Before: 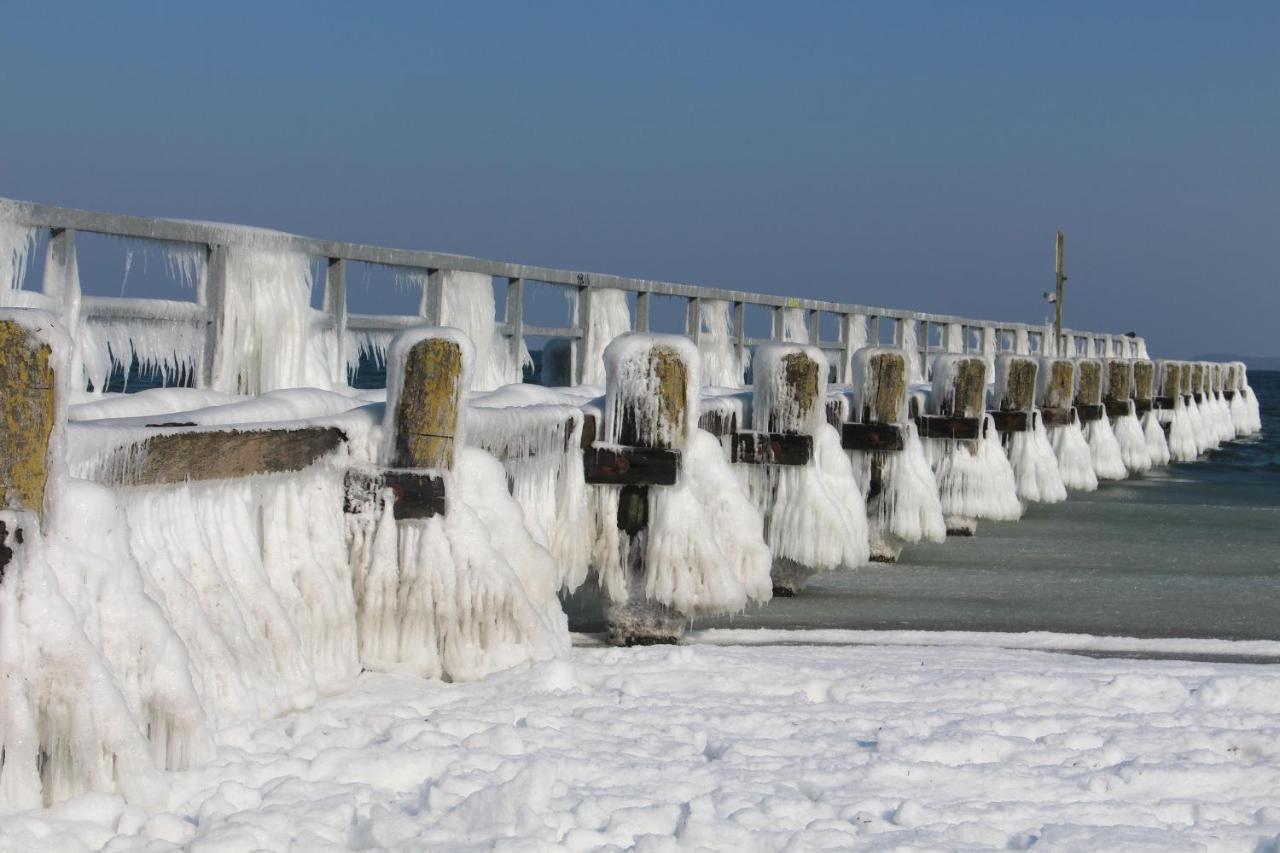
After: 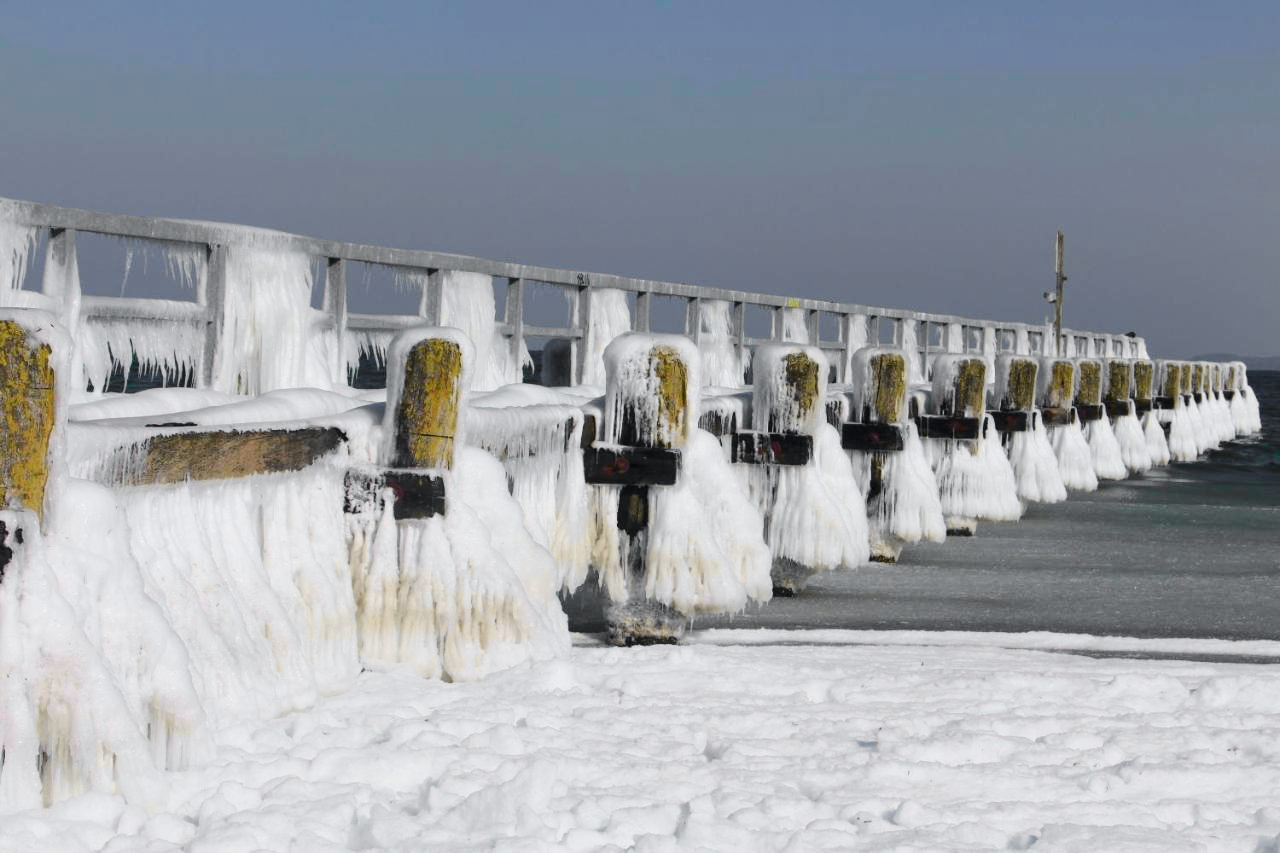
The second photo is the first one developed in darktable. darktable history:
tone curve: curves: ch0 [(0, 0) (0.071, 0.047) (0.266, 0.26) (0.491, 0.552) (0.753, 0.818) (1, 0.983)]; ch1 [(0, 0) (0.346, 0.307) (0.408, 0.369) (0.463, 0.443) (0.482, 0.493) (0.502, 0.5) (0.517, 0.518) (0.546, 0.576) (0.588, 0.643) (0.651, 0.709) (1, 1)]; ch2 [(0, 0) (0.346, 0.34) (0.434, 0.46) (0.485, 0.494) (0.5, 0.494) (0.517, 0.503) (0.535, 0.545) (0.583, 0.634) (0.625, 0.686) (1, 1)], color space Lab, independent channels, preserve colors none
